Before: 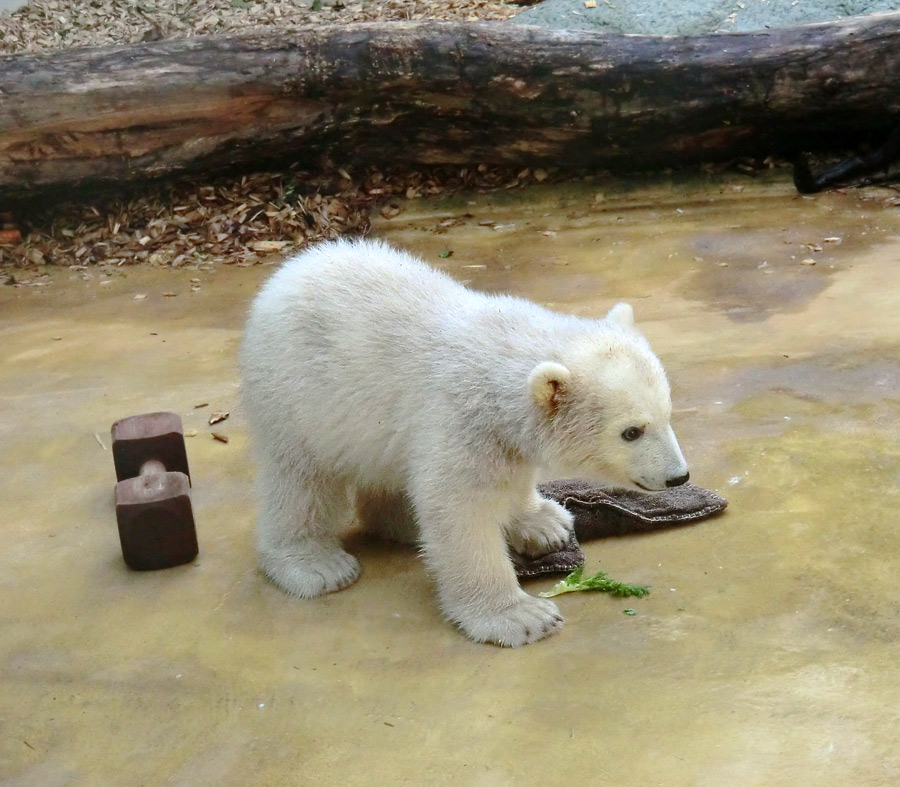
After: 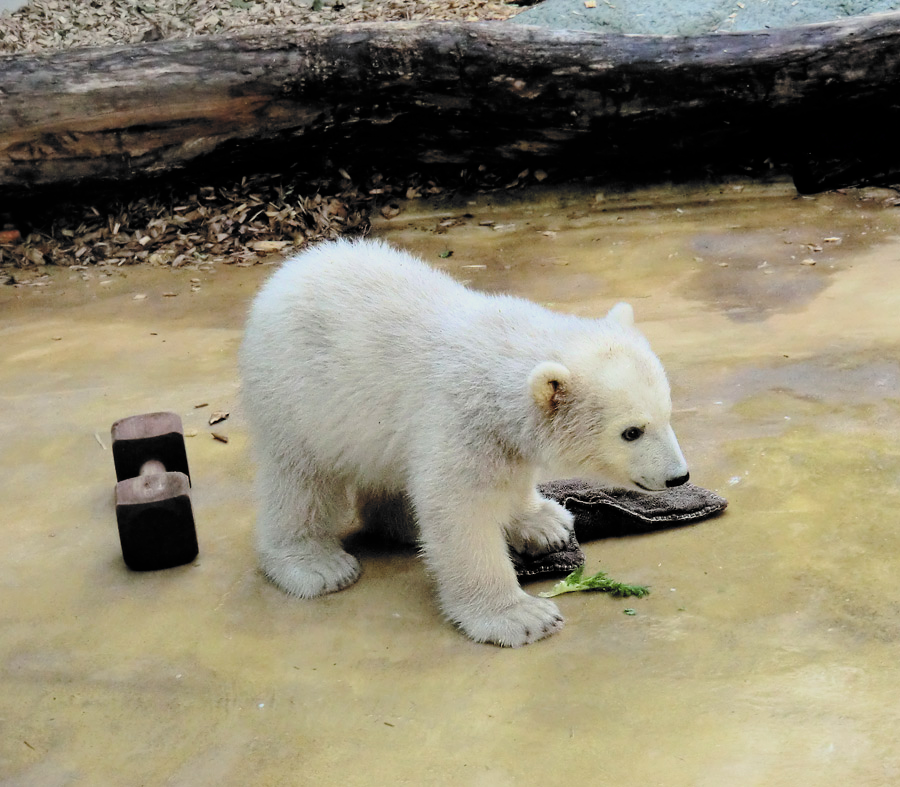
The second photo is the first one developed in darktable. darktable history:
filmic rgb: black relative exposure -5.12 EV, white relative exposure 3.55 EV, hardness 3.16, contrast 1.298, highlights saturation mix -48.69%, color science v6 (2022)
